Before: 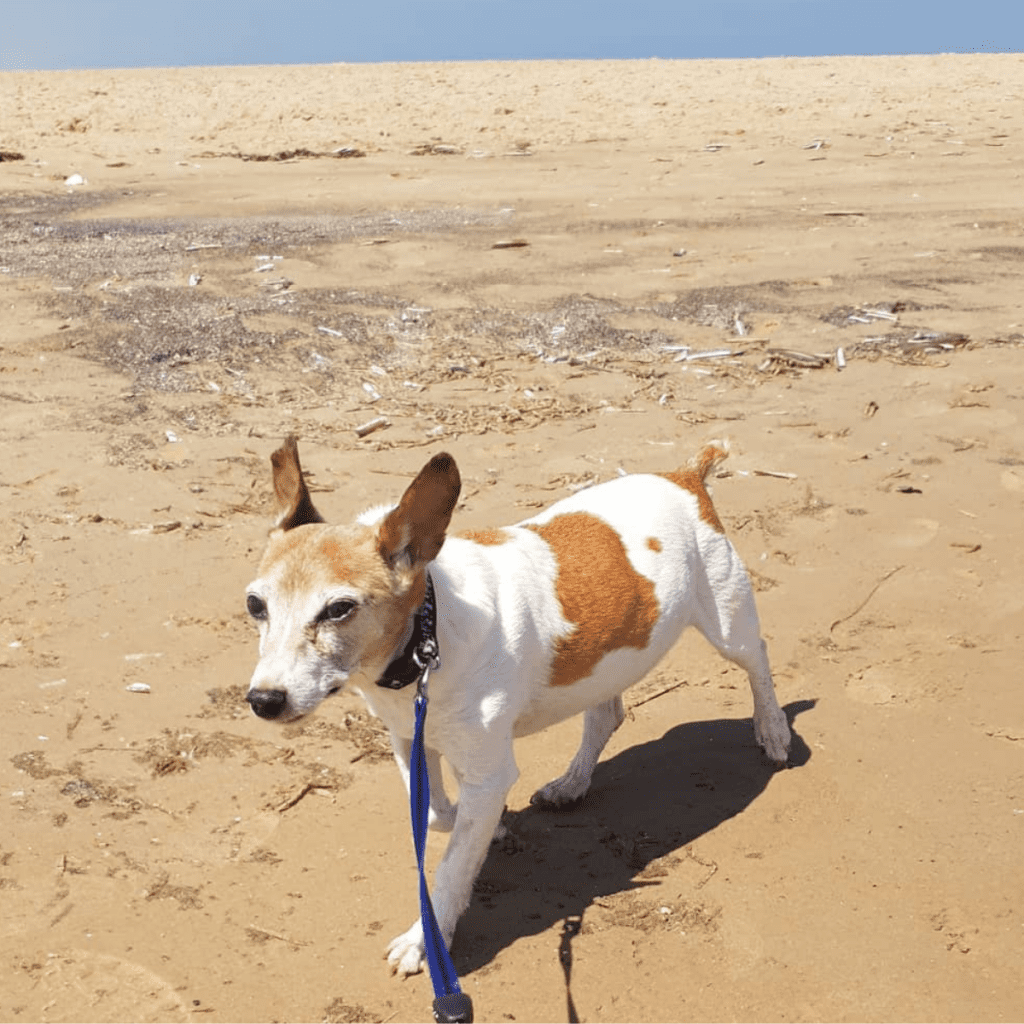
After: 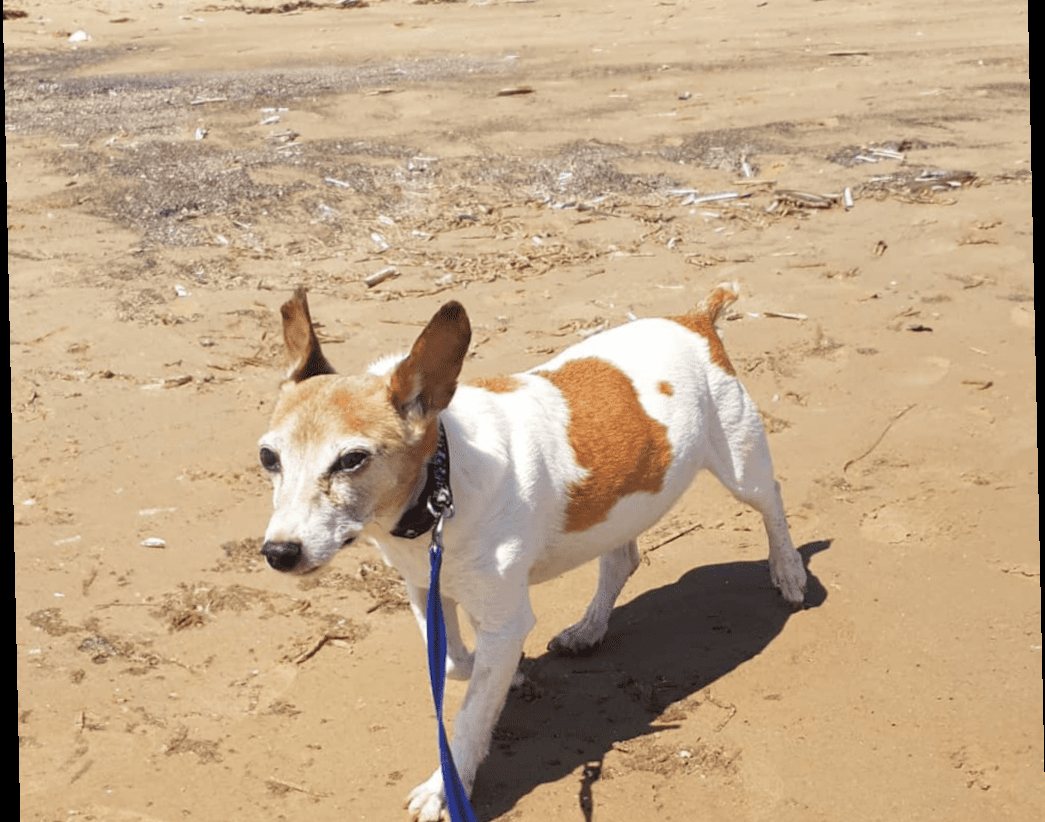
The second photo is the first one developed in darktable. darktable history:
rotate and perspective: rotation -1.24°, automatic cropping off
crop and rotate: top 15.774%, bottom 5.506%
